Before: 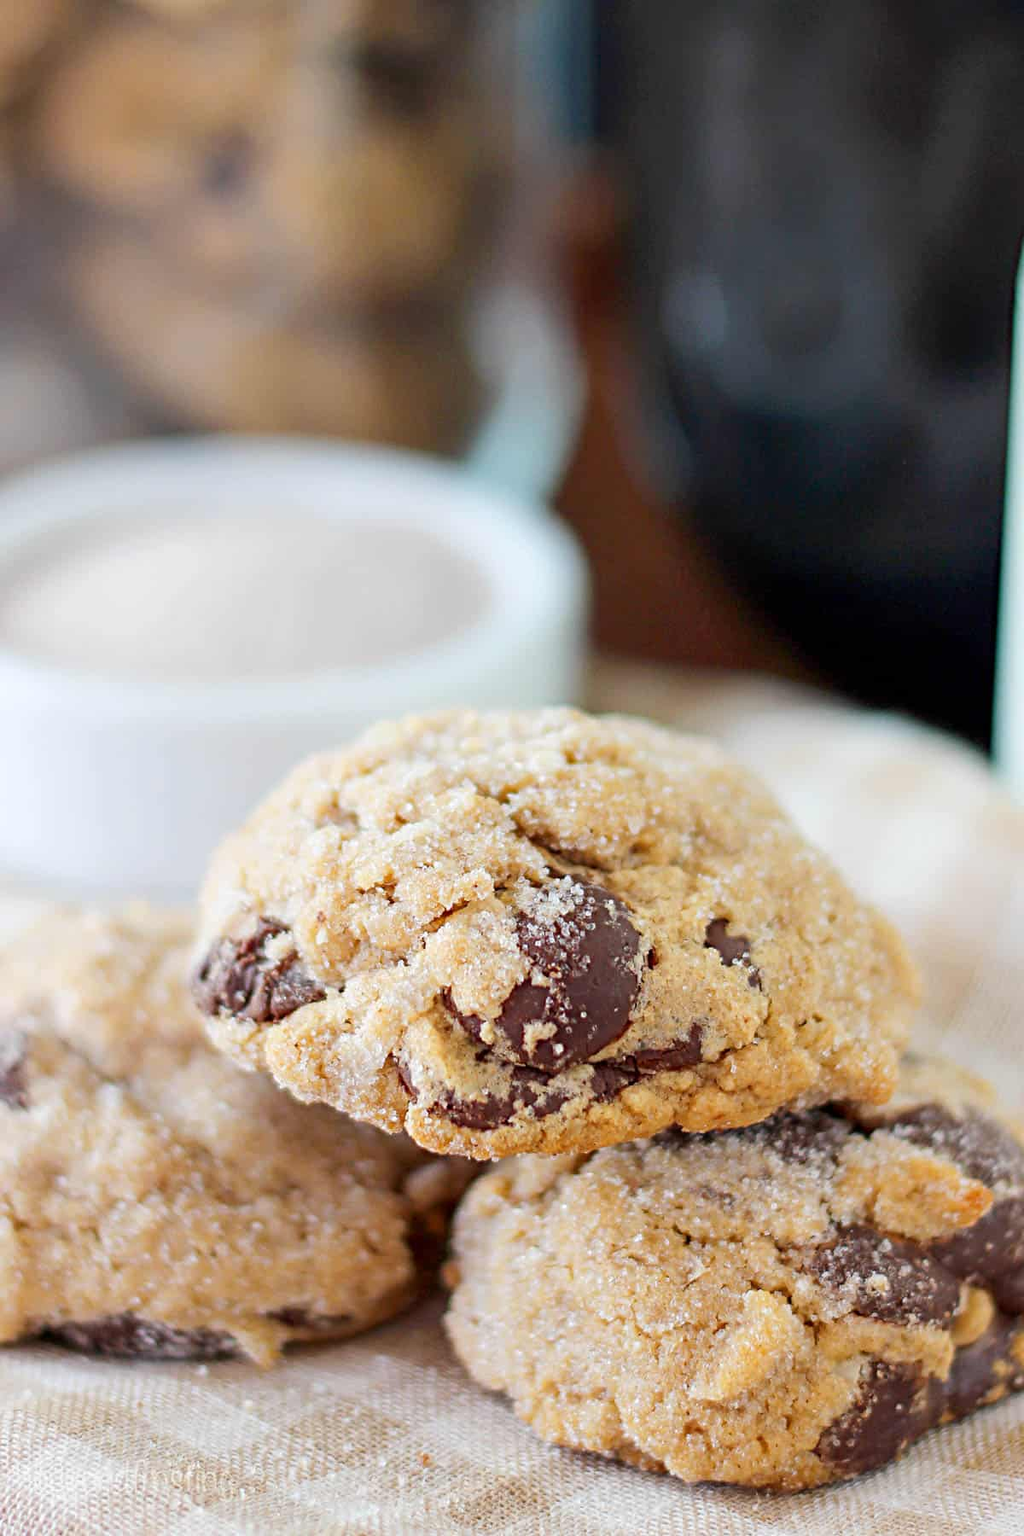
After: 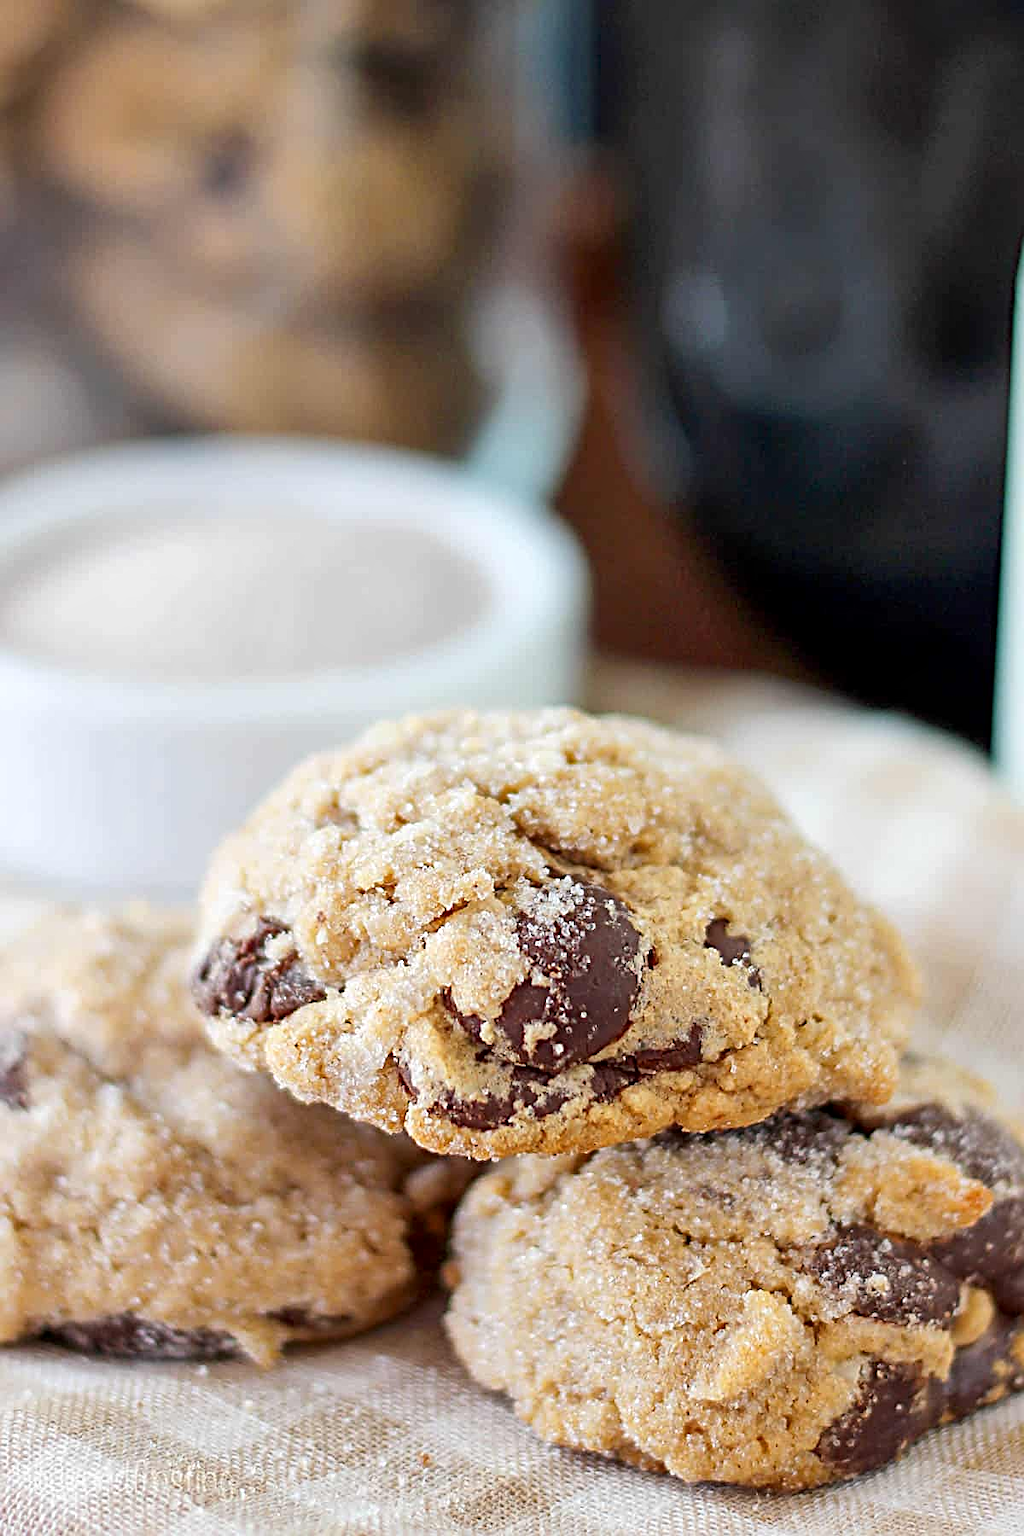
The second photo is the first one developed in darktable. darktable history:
sharpen: on, module defaults
local contrast: mode bilateral grid, contrast 20, coarseness 50, detail 130%, midtone range 0.2
